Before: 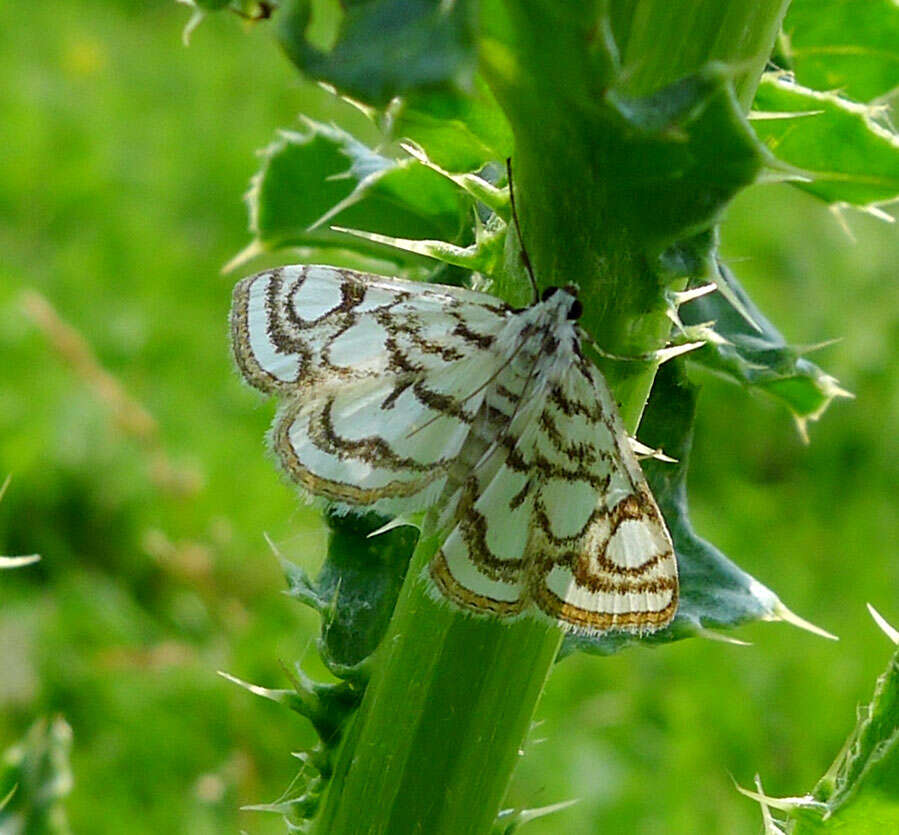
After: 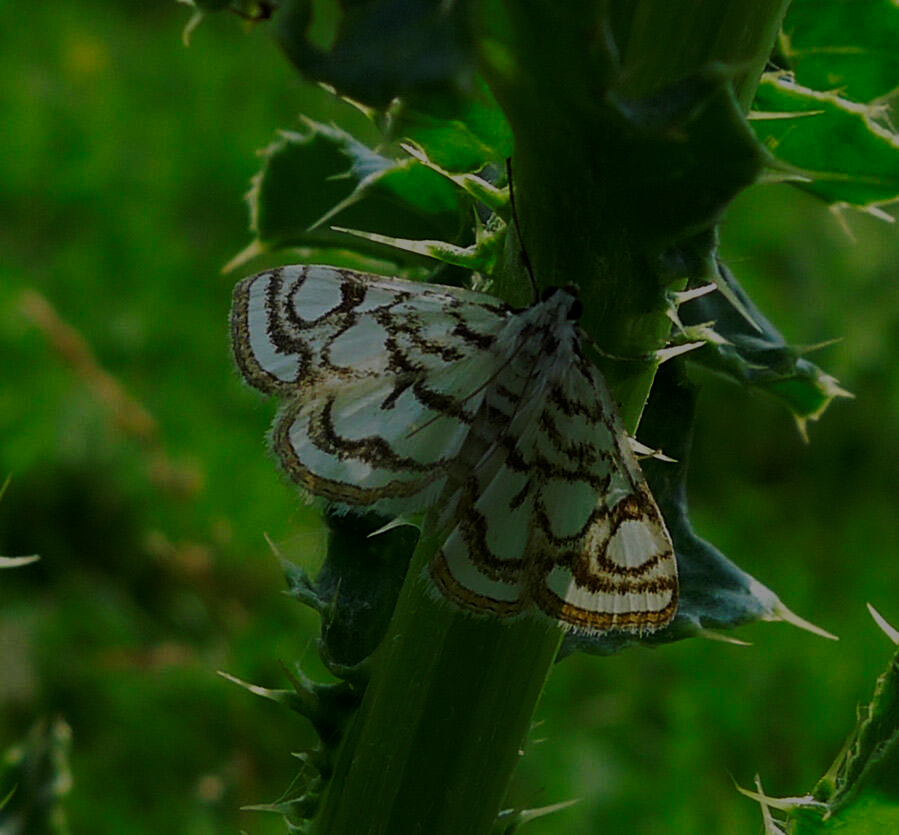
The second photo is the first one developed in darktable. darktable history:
tone equalizer: -8 EV -2 EV, -7 EV -2 EV, -6 EV -2 EV, -5 EV -2 EV, -4 EV -2 EV, -3 EV -2 EV, -2 EV -2 EV, -1 EV -1.63 EV, +0 EV -2 EV
base curve: curves: ch0 [(0, 0) (0.073, 0.04) (0.157, 0.139) (0.492, 0.492) (0.758, 0.758) (1, 1)], preserve colors none
